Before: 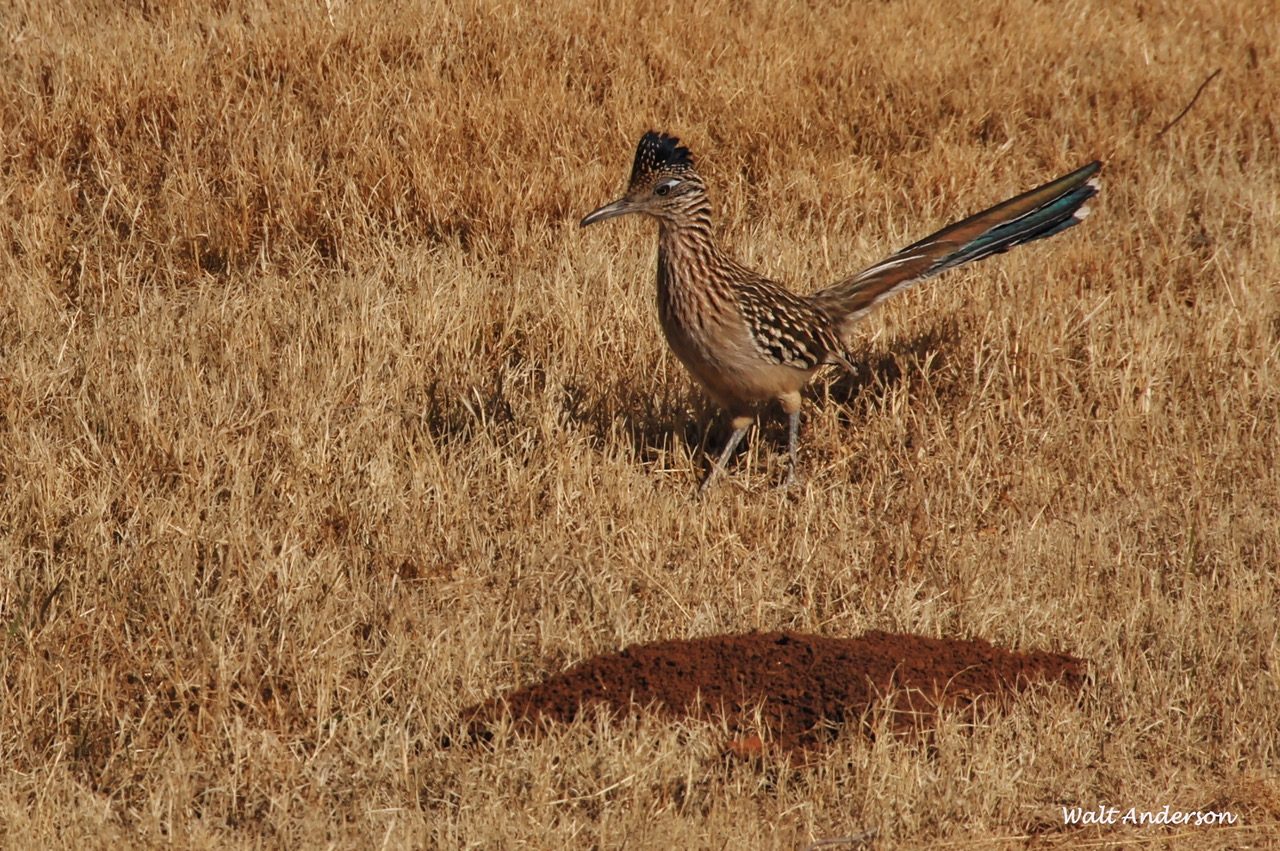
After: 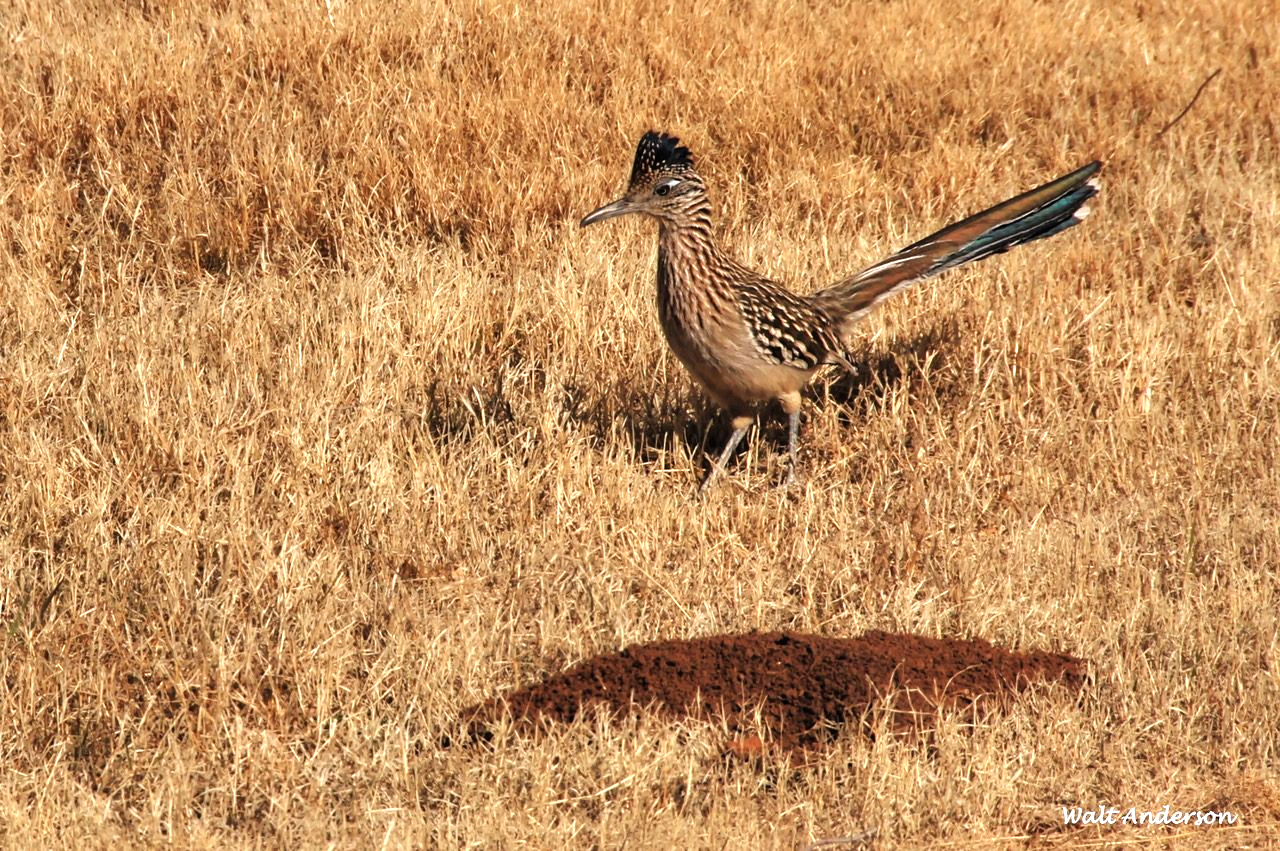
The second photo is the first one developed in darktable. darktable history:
tone equalizer: -8 EV -1.12 EV, -7 EV -1.05 EV, -6 EV -0.853 EV, -5 EV -0.582 EV, -3 EV 0.598 EV, -2 EV 0.839 EV, -1 EV 0.989 EV, +0 EV 1.08 EV
